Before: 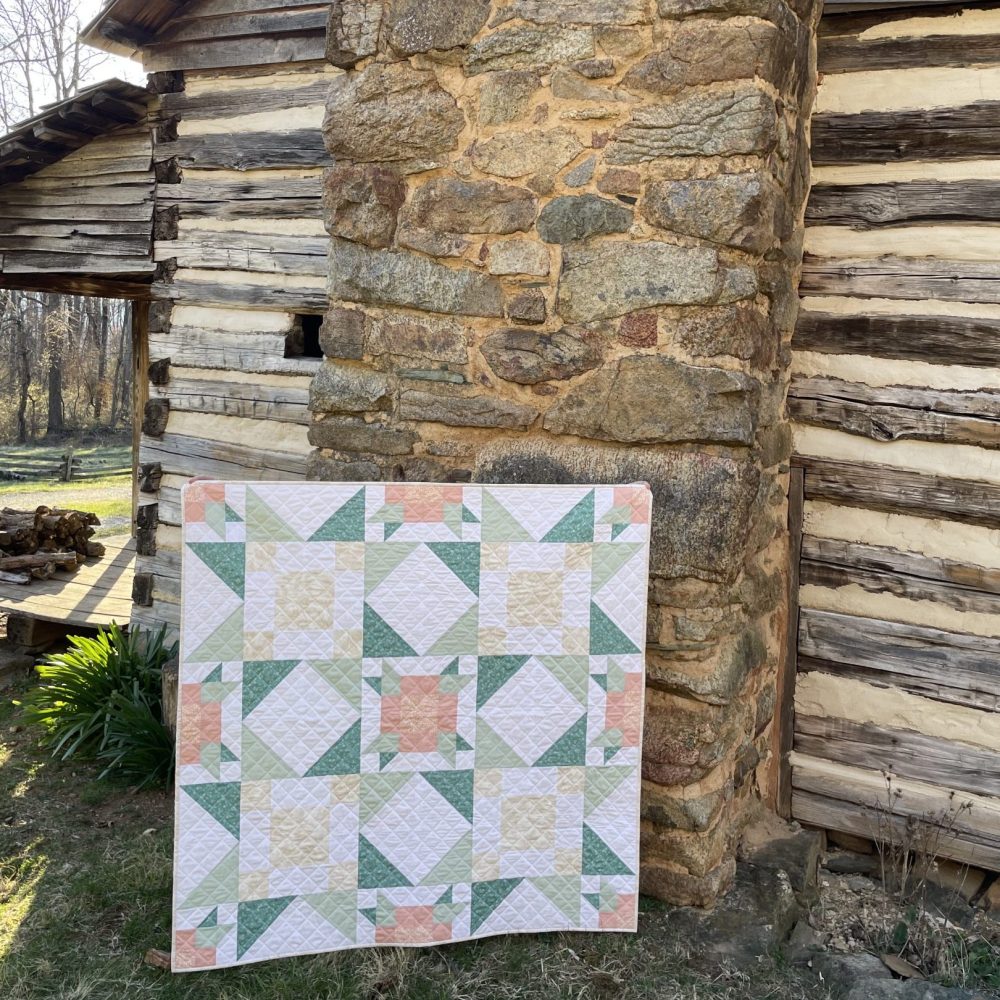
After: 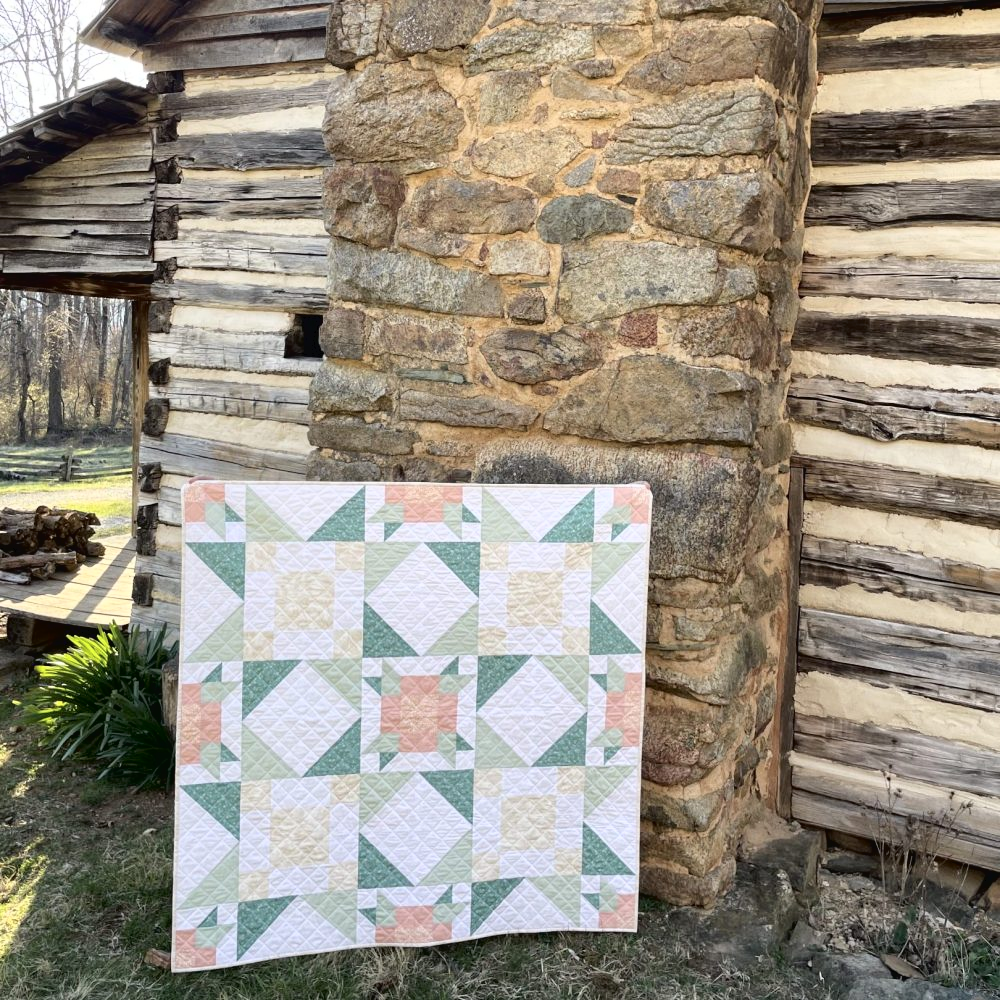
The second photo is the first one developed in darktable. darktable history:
tone curve: curves: ch0 [(0, 0) (0.003, 0.022) (0.011, 0.025) (0.025, 0.025) (0.044, 0.029) (0.069, 0.042) (0.1, 0.068) (0.136, 0.118) (0.177, 0.176) (0.224, 0.233) (0.277, 0.299) (0.335, 0.371) (0.399, 0.448) (0.468, 0.526) (0.543, 0.605) (0.623, 0.684) (0.709, 0.775) (0.801, 0.869) (0.898, 0.957) (1, 1)], color space Lab, independent channels, preserve colors none
shadows and highlights: shadows 30.91, highlights 1.51, soften with gaussian
